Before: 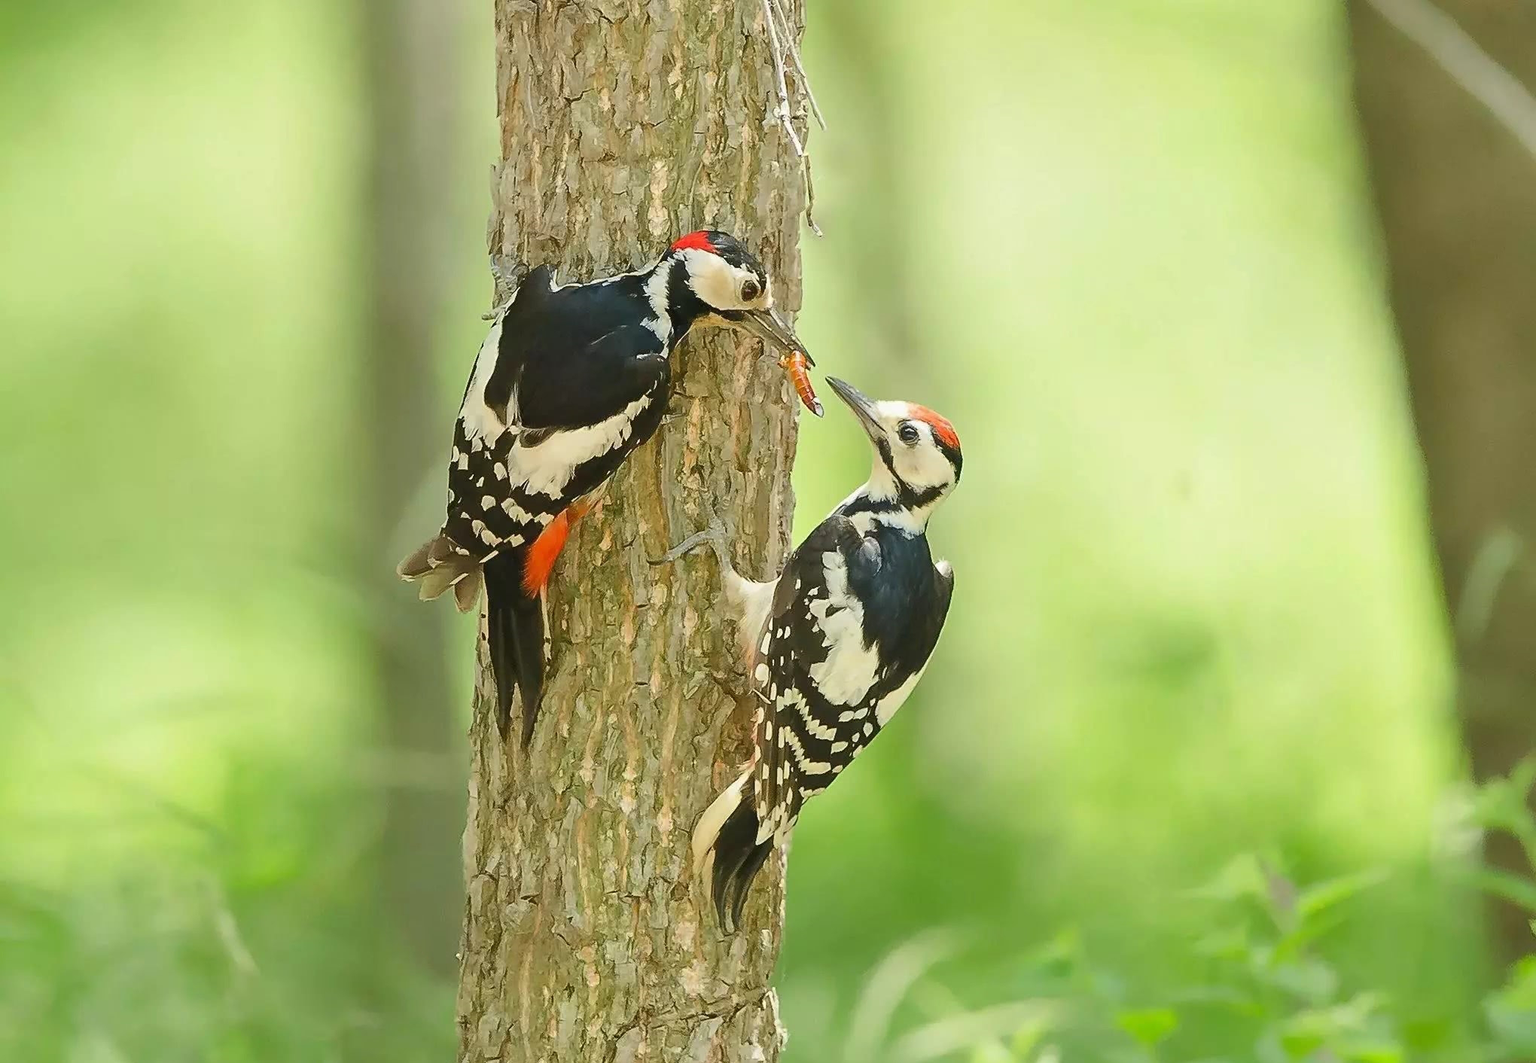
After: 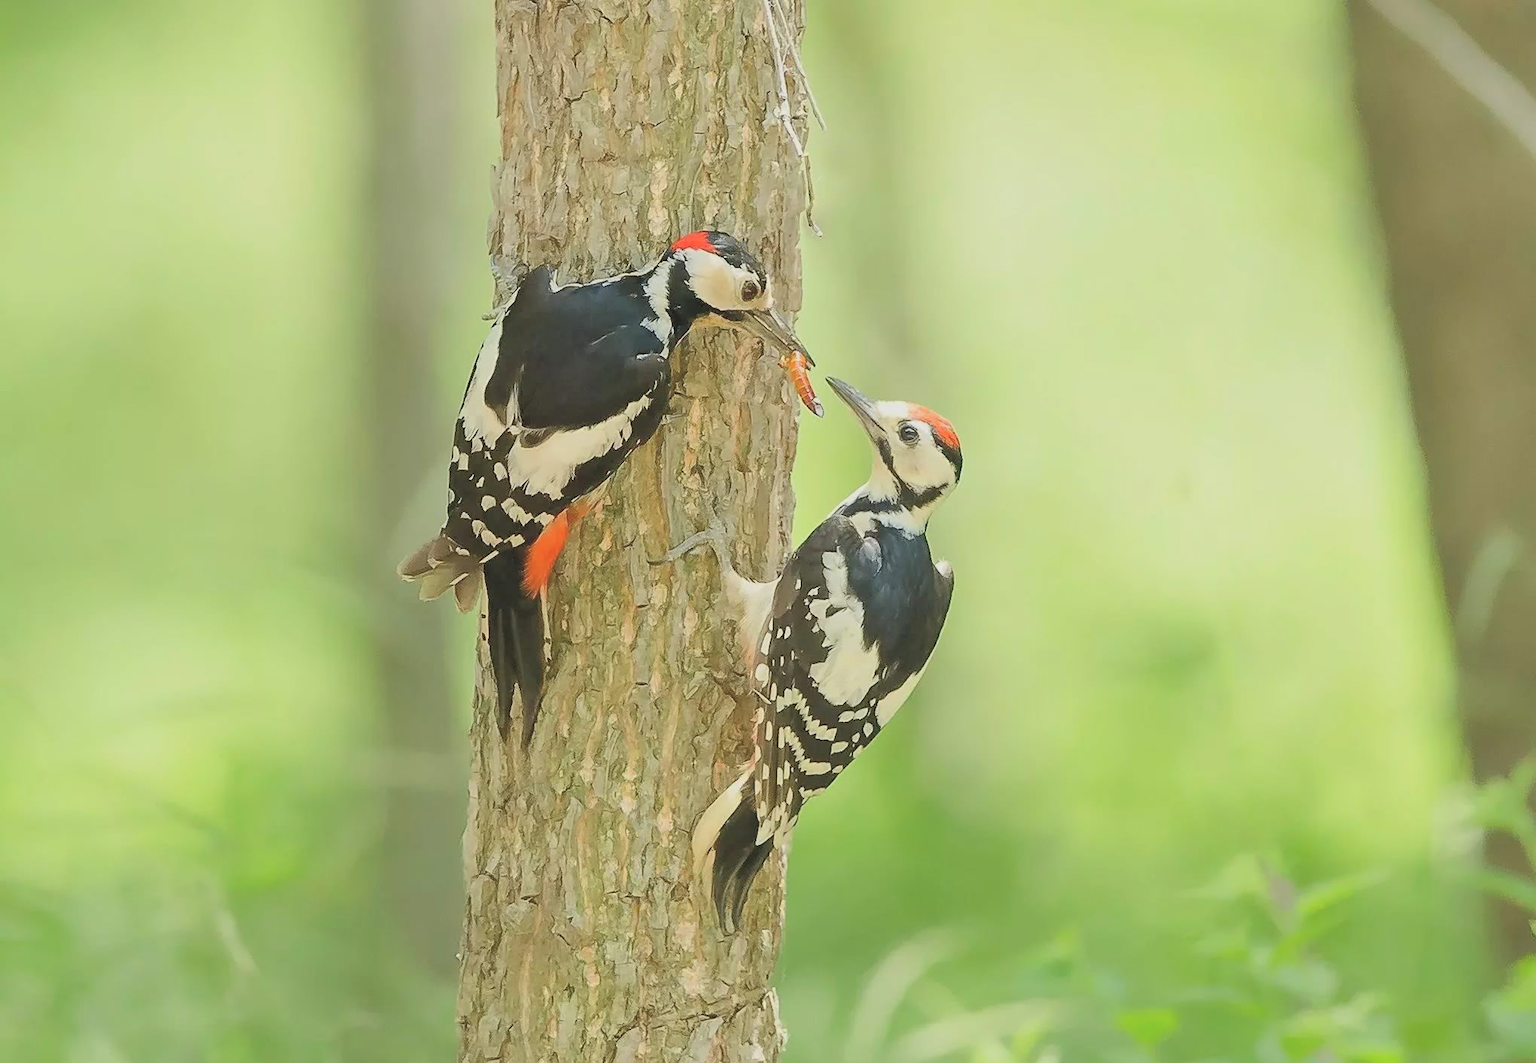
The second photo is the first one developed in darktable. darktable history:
exposure: exposure -0.492 EV, compensate exposure bias true, compensate highlight preservation false
contrast brightness saturation: brightness 0.274
